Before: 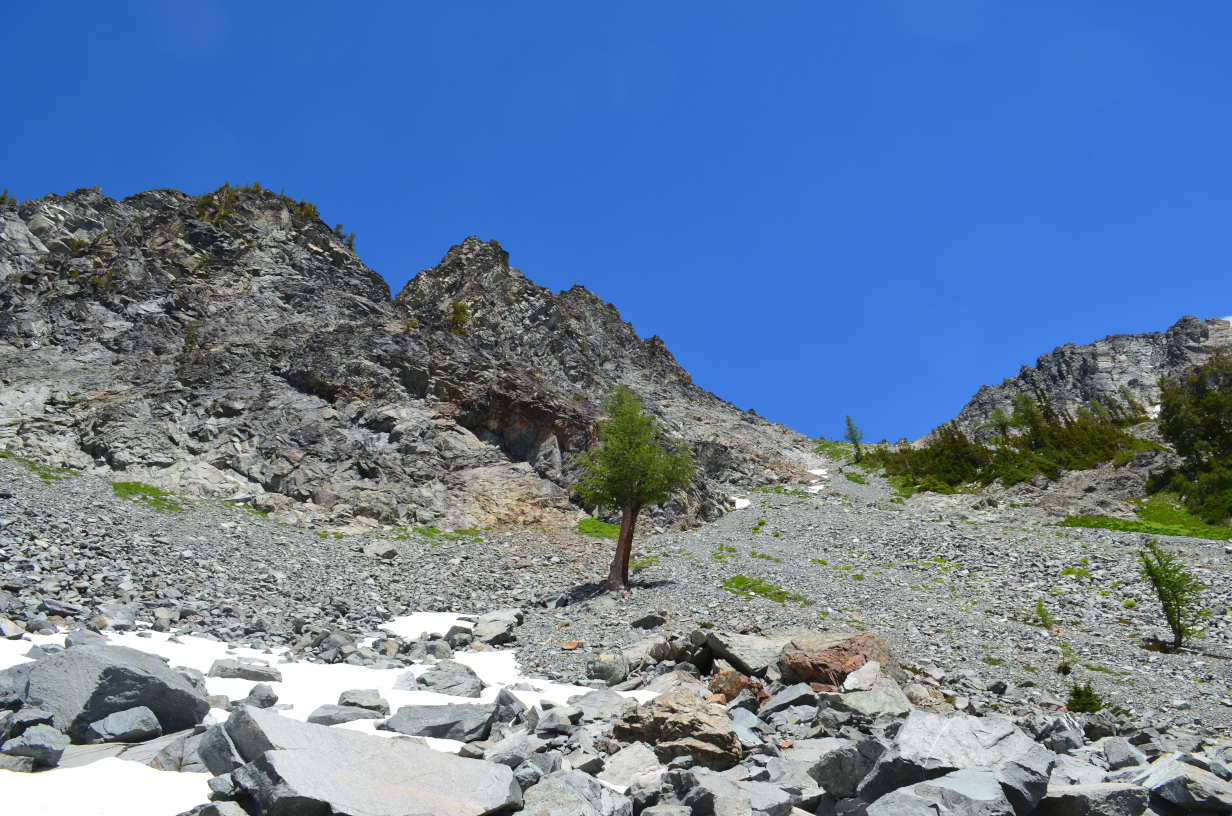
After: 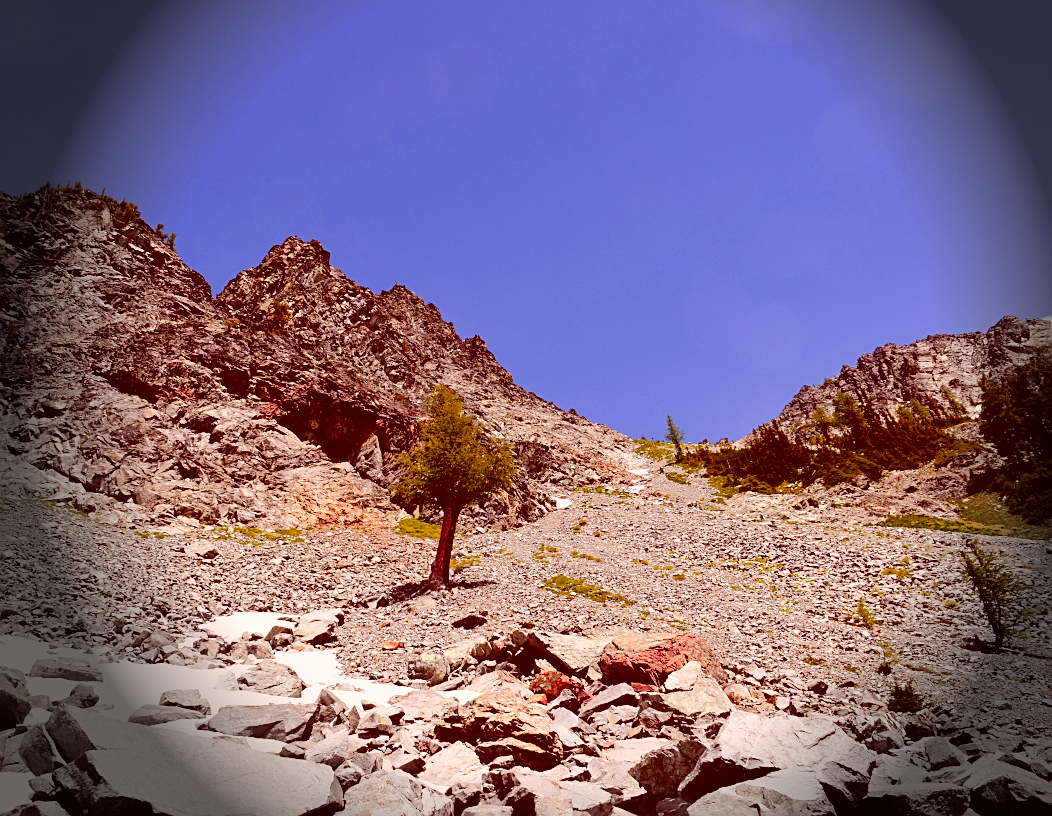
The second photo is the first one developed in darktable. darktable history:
color zones: curves: ch1 [(0.29, 0.492) (0.373, 0.185) (0.509, 0.481)]; ch2 [(0.25, 0.462) (0.749, 0.457)], mix 40.67%
color correction: highlights a* 9.03, highlights b* 8.71, shadows a* 40, shadows b* 40, saturation 0.8
crop and rotate: left 14.584%
tone equalizer: on, module defaults
tone curve: curves: ch0 [(0, 0) (0.003, 0.003) (0.011, 0.005) (0.025, 0.008) (0.044, 0.012) (0.069, 0.02) (0.1, 0.031) (0.136, 0.047) (0.177, 0.088) (0.224, 0.141) (0.277, 0.222) (0.335, 0.32) (0.399, 0.422) (0.468, 0.523) (0.543, 0.621) (0.623, 0.715) (0.709, 0.796) (0.801, 0.88) (0.898, 0.962) (1, 1)], preserve colors none
sharpen: on, module defaults
color balance rgb: perceptual saturation grading › global saturation 40%, global vibrance 15%
vignetting: fall-off start 76.42%, fall-off radius 27.36%, brightness -0.872, center (0.037, -0.09), width/height ratio 0.971
